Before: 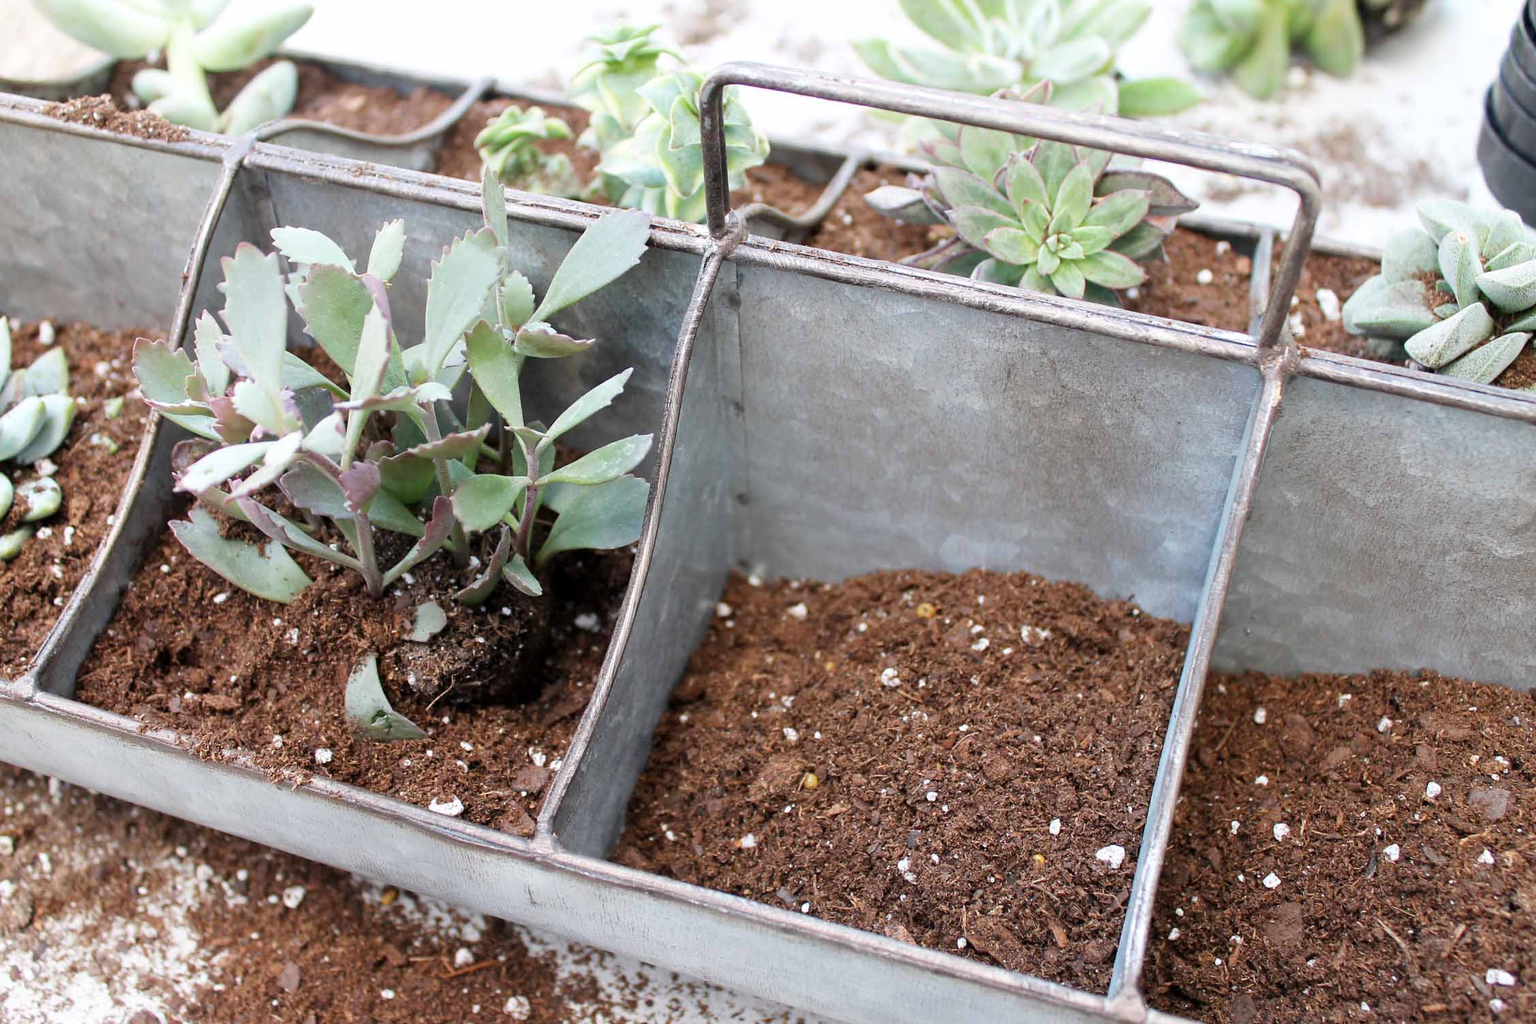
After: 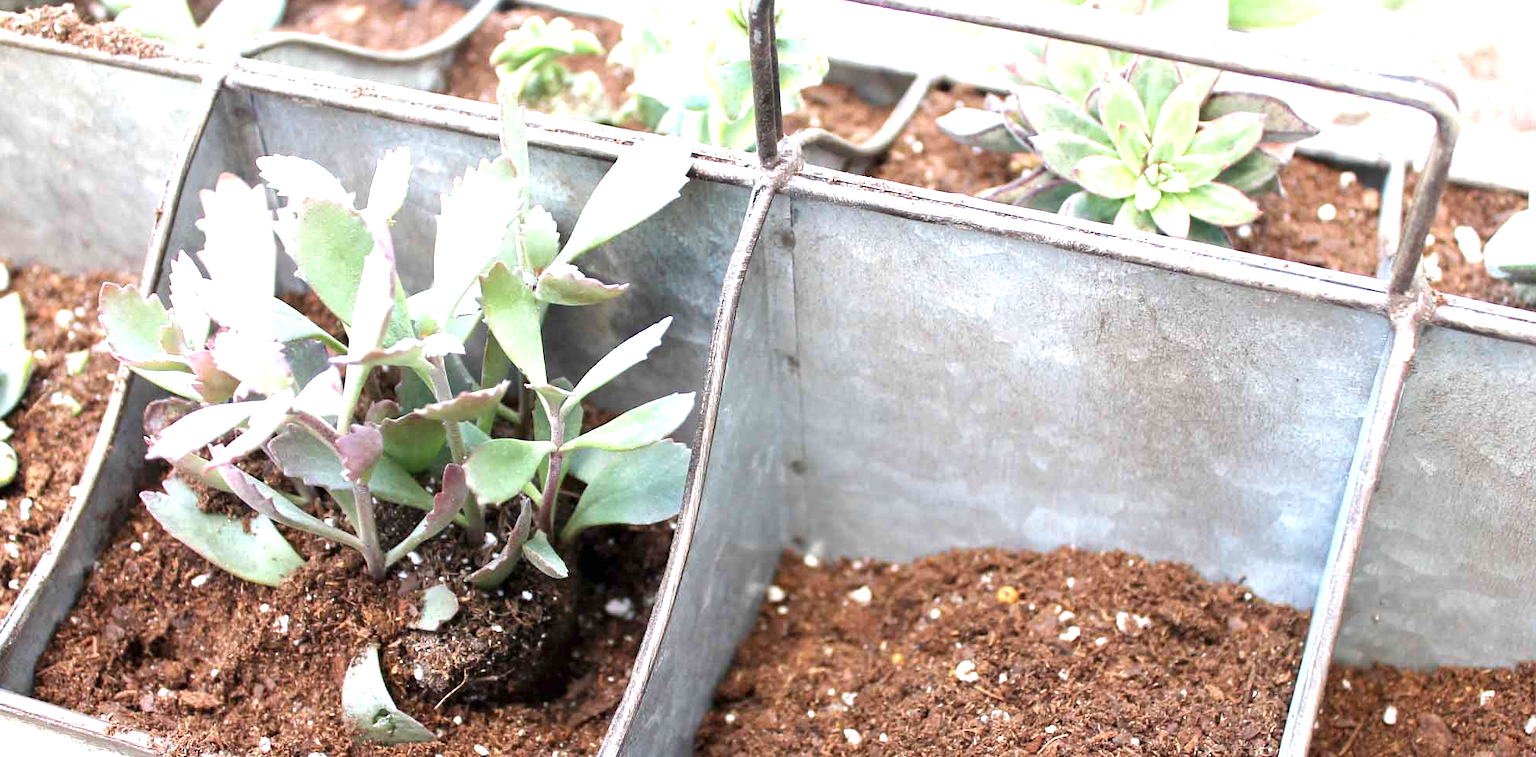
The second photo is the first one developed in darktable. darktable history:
rotate and perspective: crop left 0, crop top 0
crop: left 3.015%, top 8.969%, right 9.647%, bottom 26.457%
exposure: black level correction 0, exposure 1 EV, compensate exposure bias true, compensate highlight preservation false
